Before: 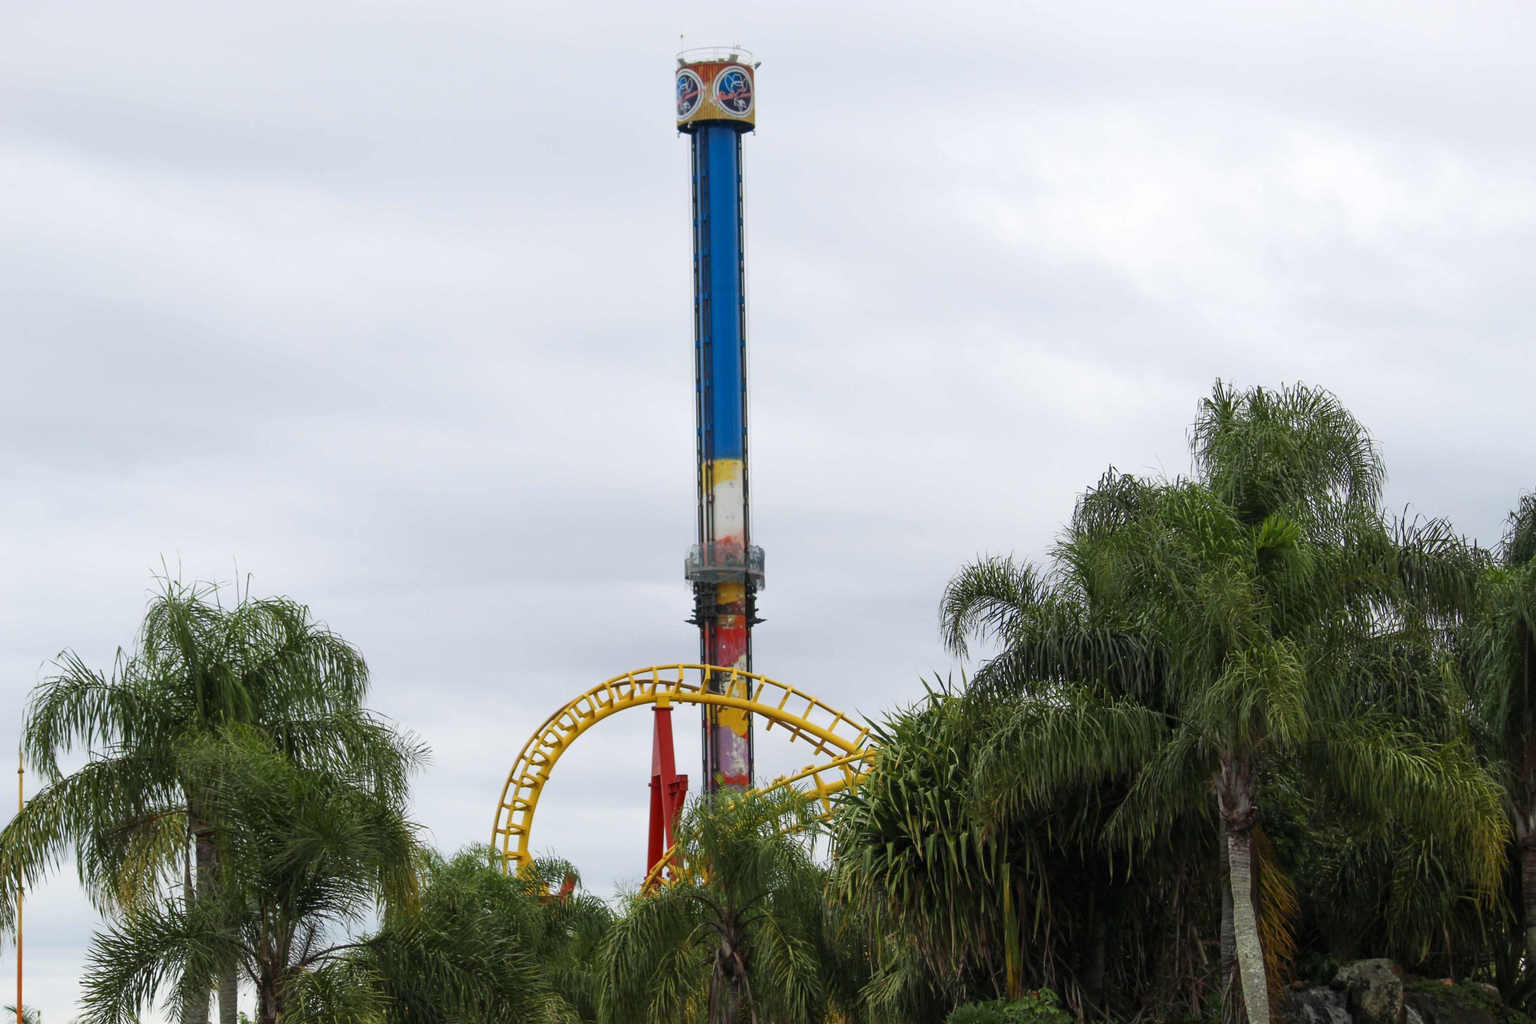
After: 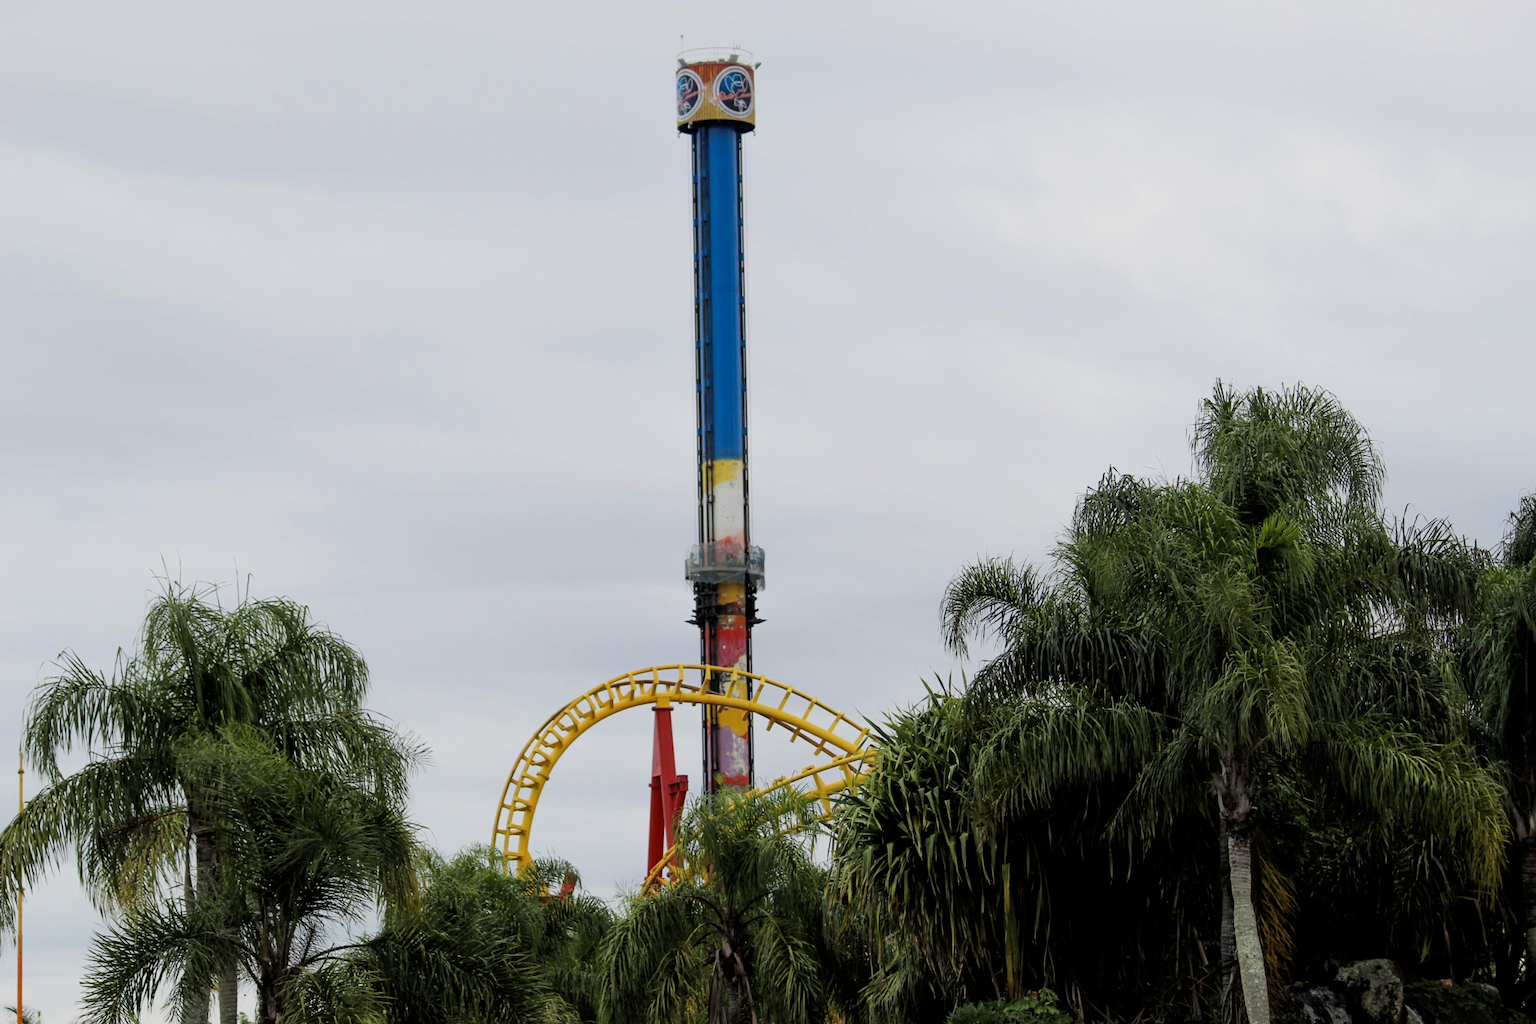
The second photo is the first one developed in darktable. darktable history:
filmic rgb: black relative exposure -7.76 EV, white relative exposure 4.43 EV, target black luminance 0%, hardness 3.76, latitude 50.8%, contrast 1.067, highlights saturation mix 9.82%, shadows ↔ highlights balance -0.223%
color calibration: illuminant same as pipeline (D50), adaptation none (bypass), x 0.332, y 0.333, temperature 5019.27 K
